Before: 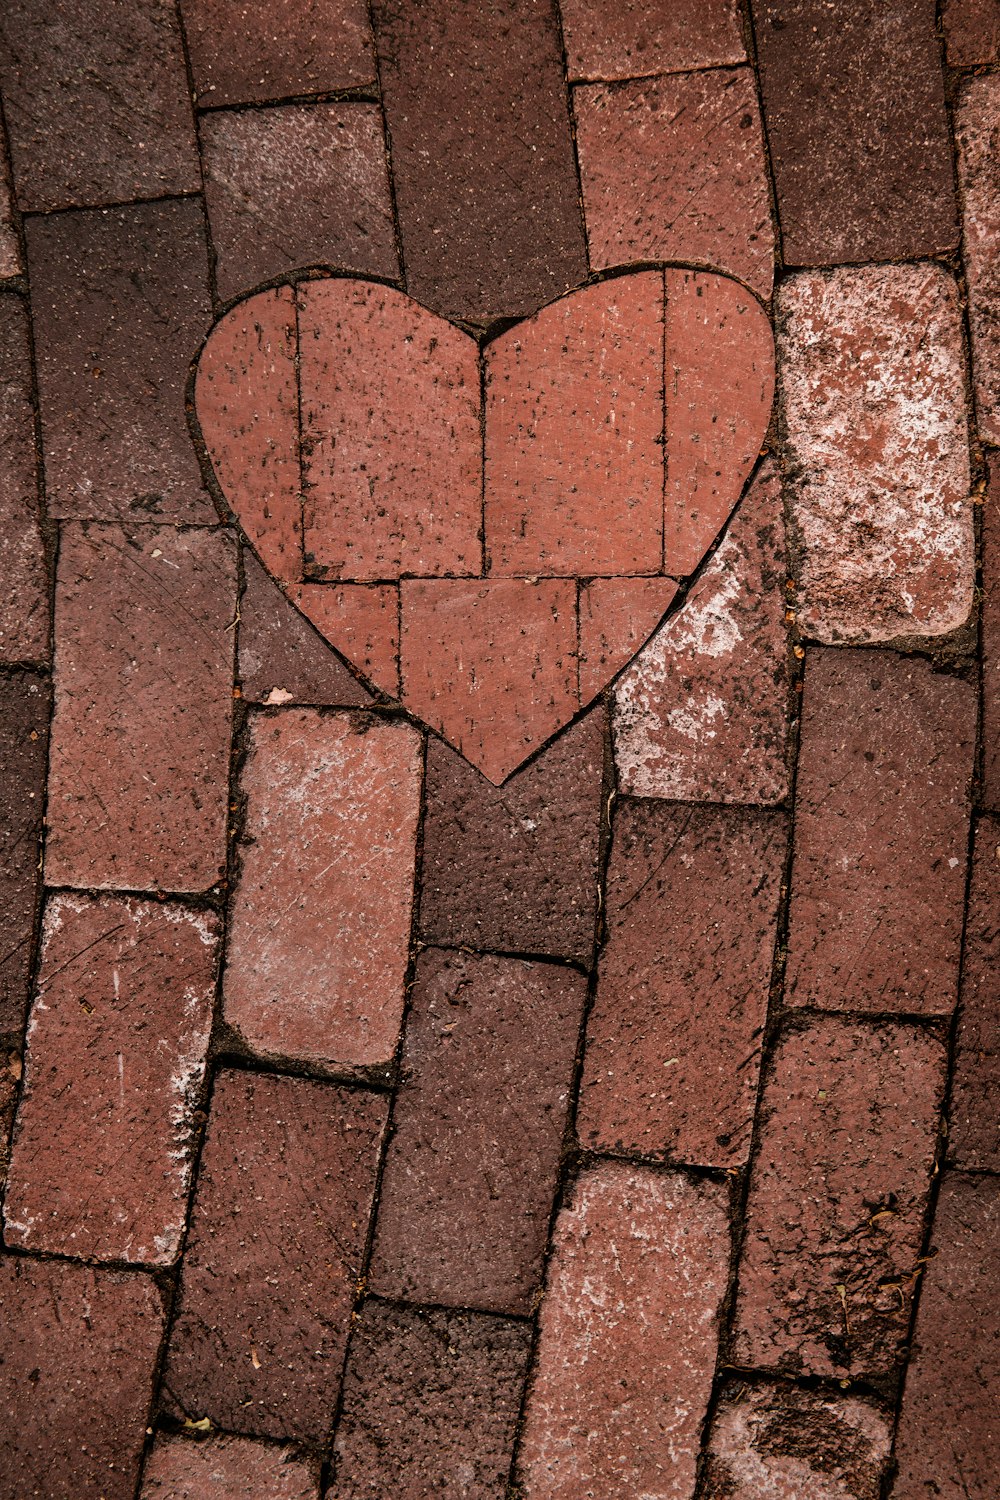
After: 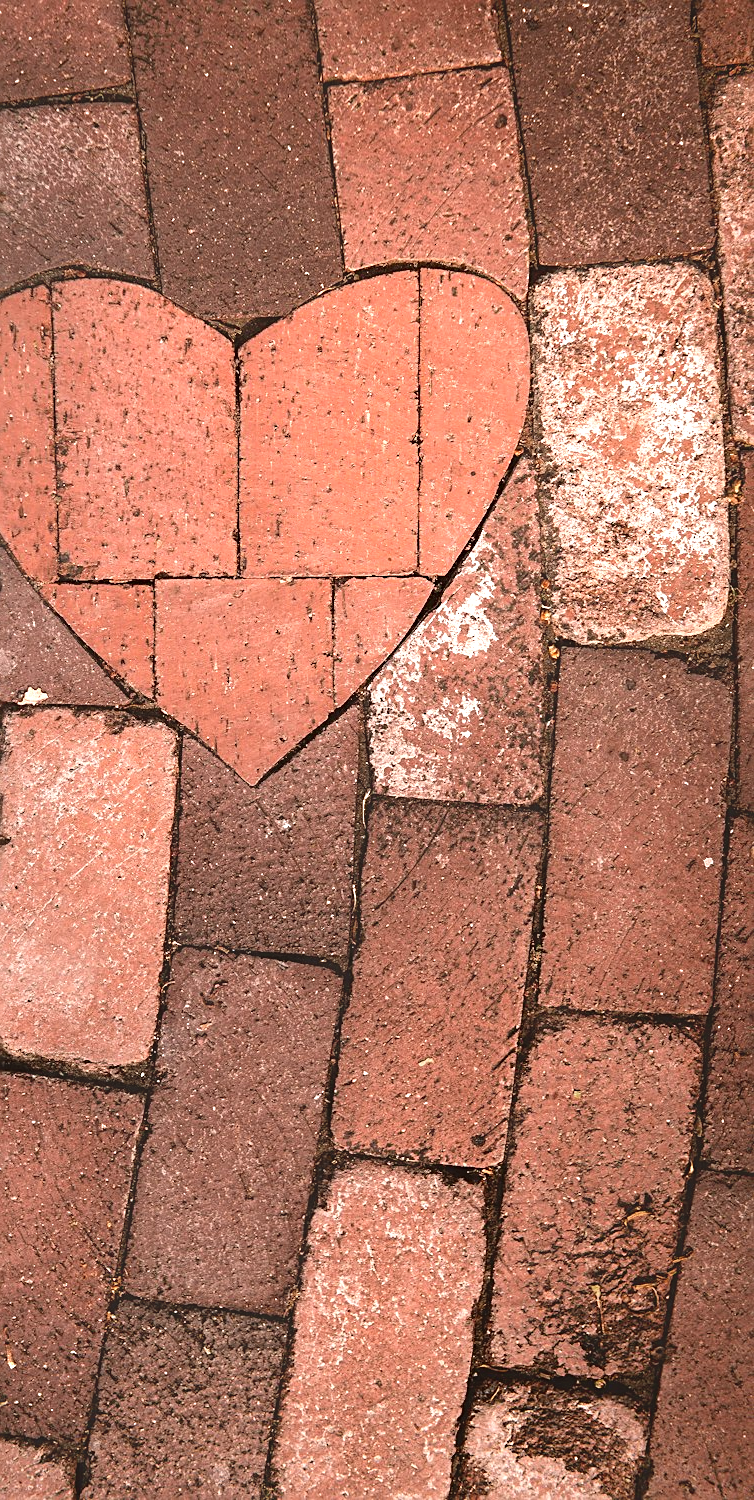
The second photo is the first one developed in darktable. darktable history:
contrast equalizer: y [[0.6 ×6], [0.55 ×6], [0 ×6], [0 ×6], [0 ×6]], mix -0.995
exposure: black level correction 0, exposure 1.285 EV, compensate exposure bias true, compensate highlight preservation false
sharpen: on, module defaults
crop and rotate: left 24.509%
